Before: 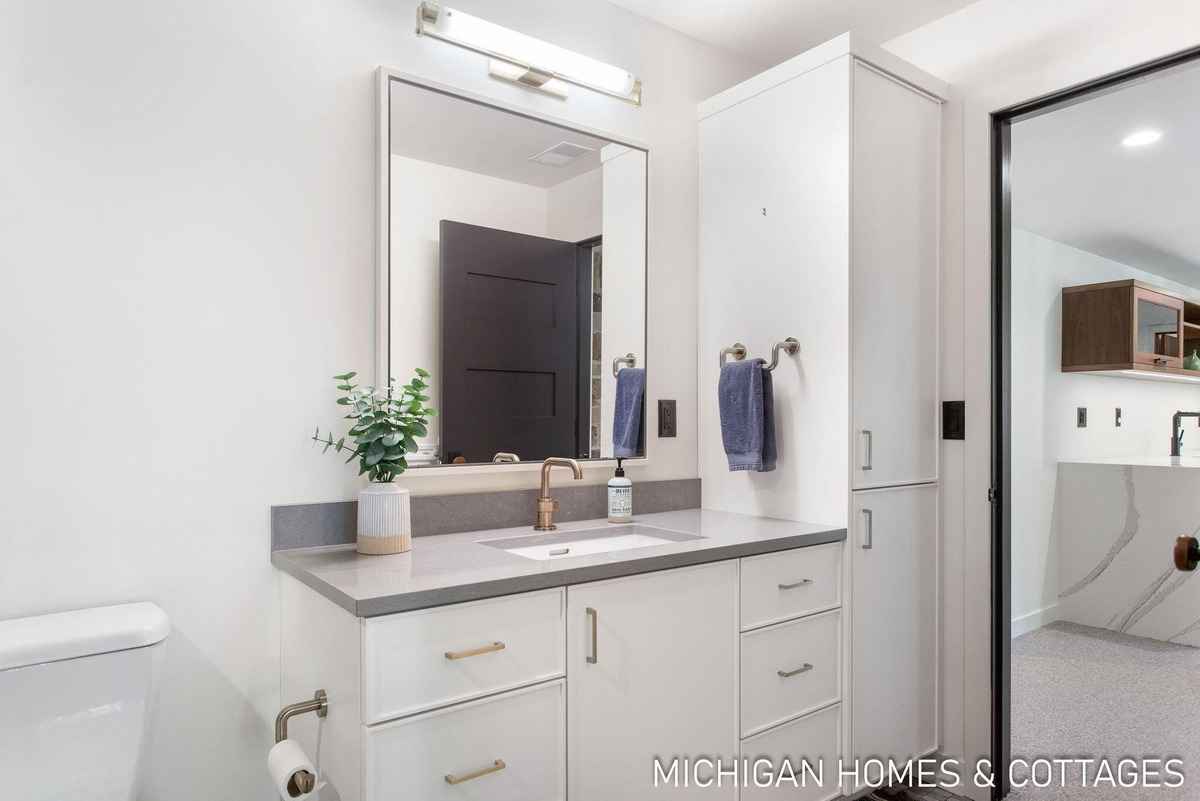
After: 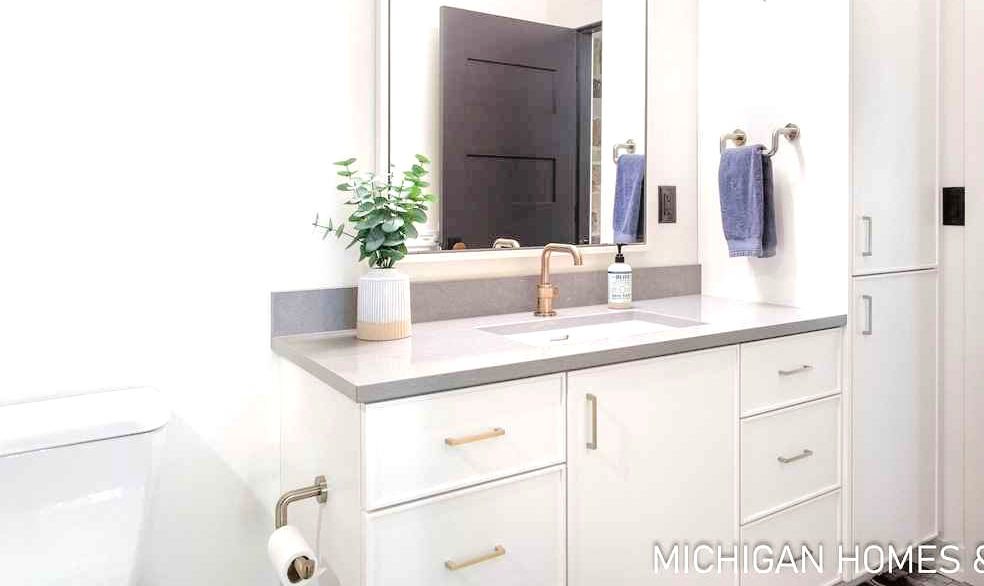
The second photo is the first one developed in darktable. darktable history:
crop: top 26.732%, right 17.992%
exposure: exposure 0.641 EV, compensate highlight preservation false
tone curve: curves: ch0 [(0, 0) (0.003, 0.011) (0.011, 0.012) (0.025, 0.013) (0.044, 0.023) (0.069, 0.04) (0.1, 0.06) (0.136, 0.094) (0.177, 0.145) (0.224, 0.213) (0.277, 0.301) (0.335, 0.389) (0.399, 0.473) (0.468, 0.554) (0.543, 0.627) (0.623, 0.694) (0.709, 0.763) (0.801, 0.83) (0.898, 0.906) (1, 1)], color space Lab, linked channels, preserve colors none
